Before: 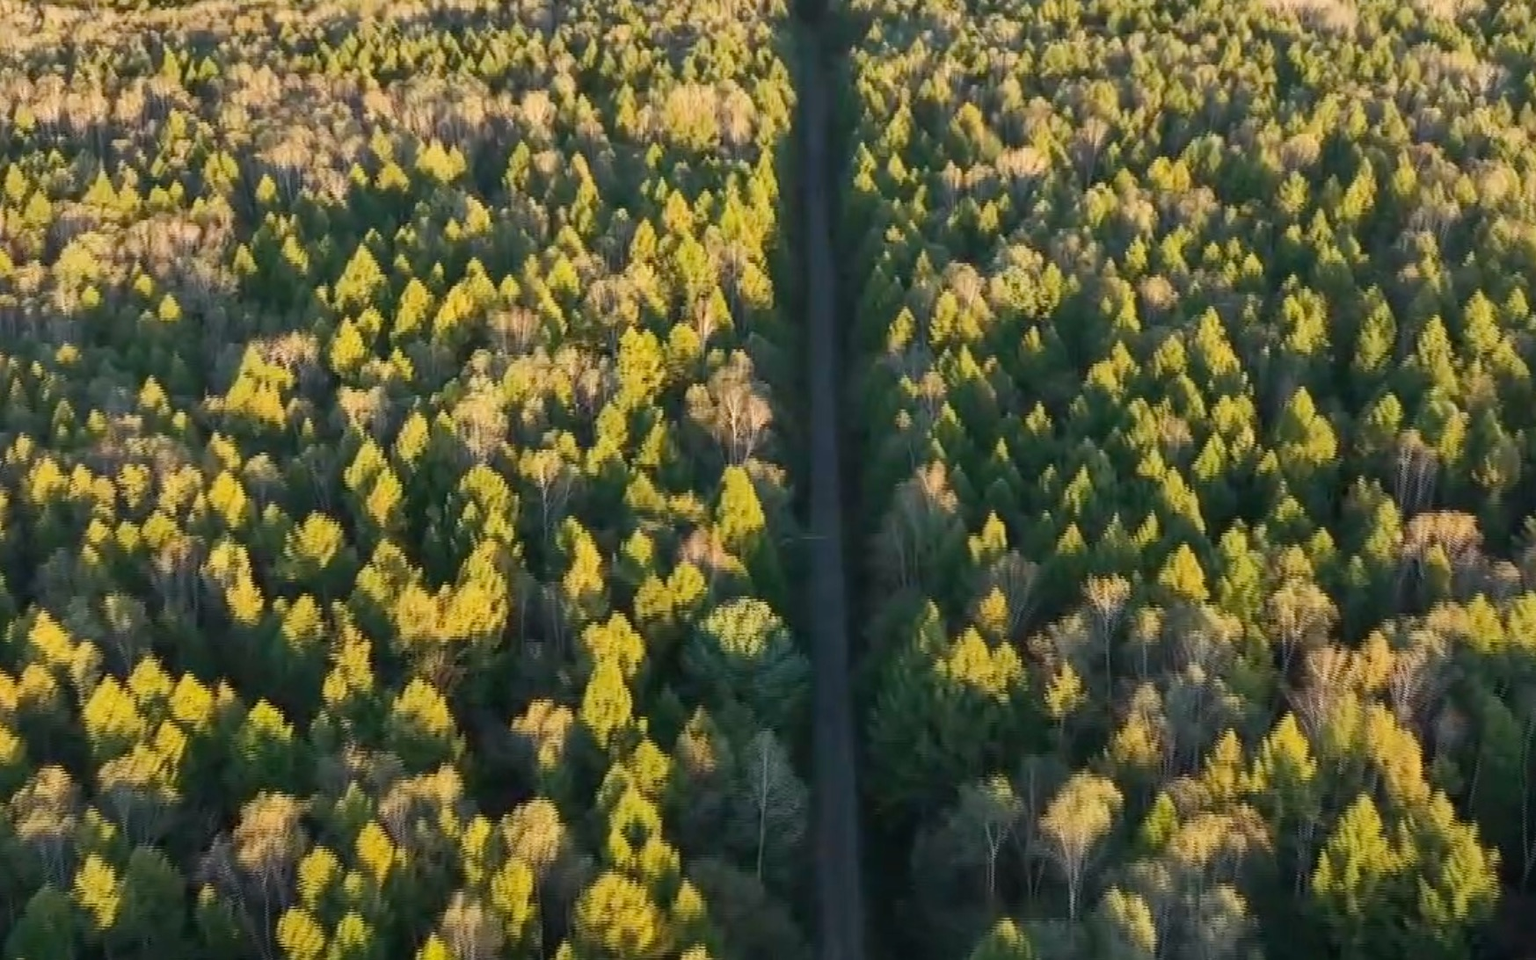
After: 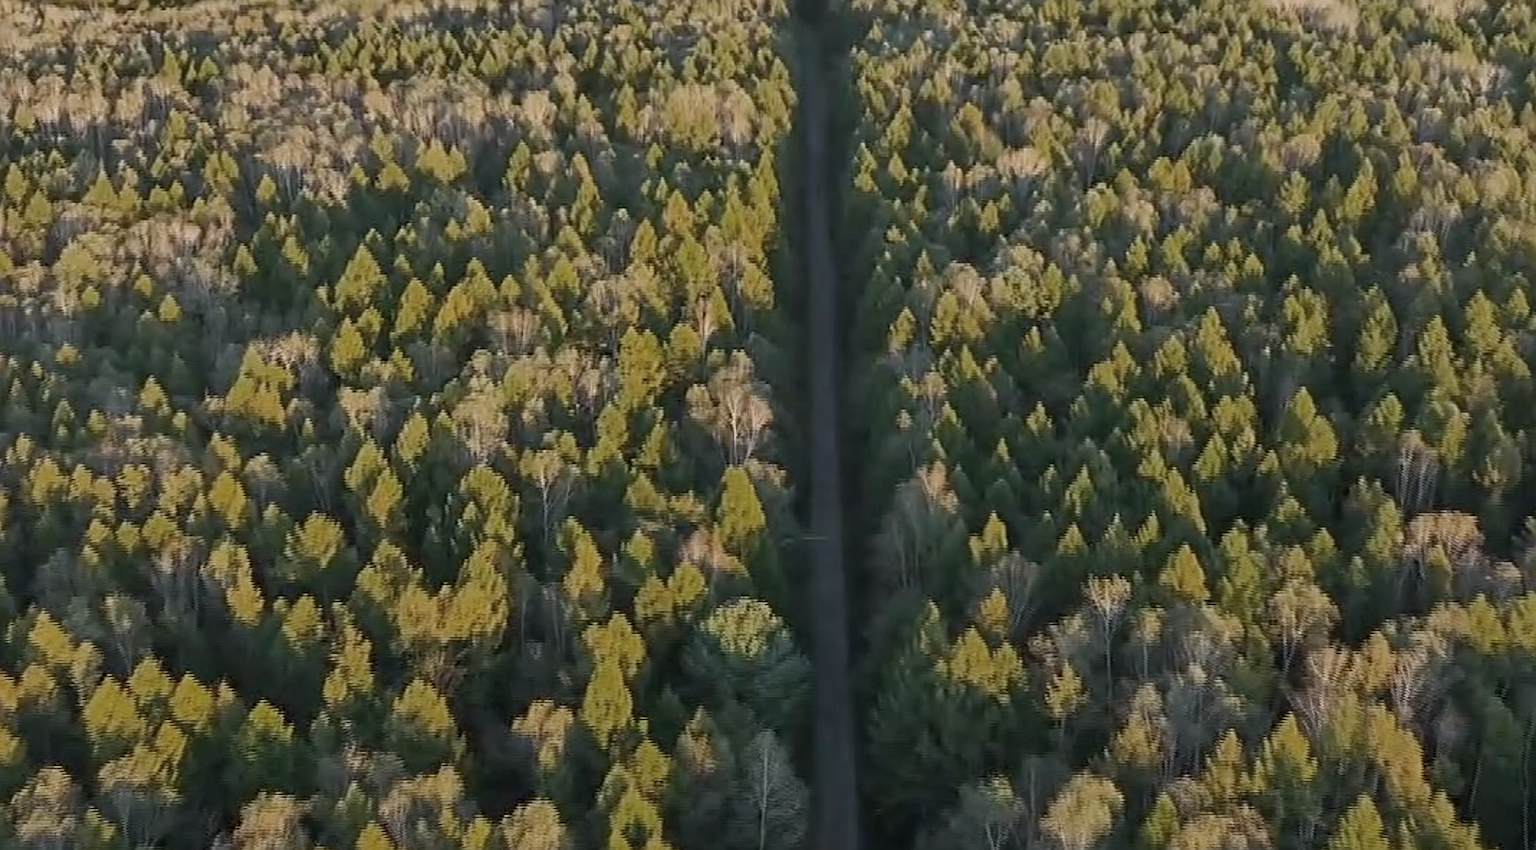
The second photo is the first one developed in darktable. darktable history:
sharpen: on, module defaults
crop and rotate: top 0%, bottom 11.415%
color zones: curves: ch0 [(0.287, 0.048) (0.493, 0.484) (0.737, 0.816)]; ch1 [(0, 0) (0.143, 0) (0.286, 0) (0.429, 0) (0.571, 0) (0.714, 0) (0.857, 0)], mix -62.93%
